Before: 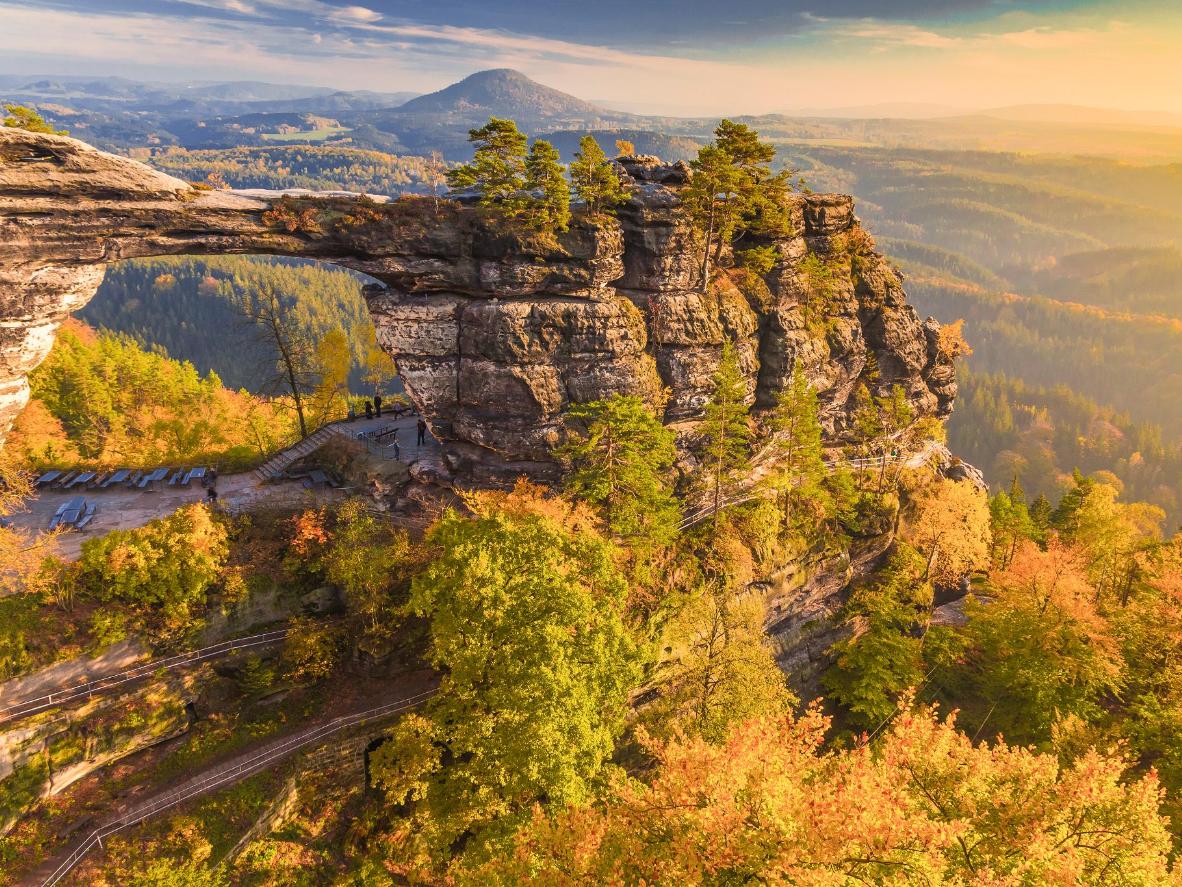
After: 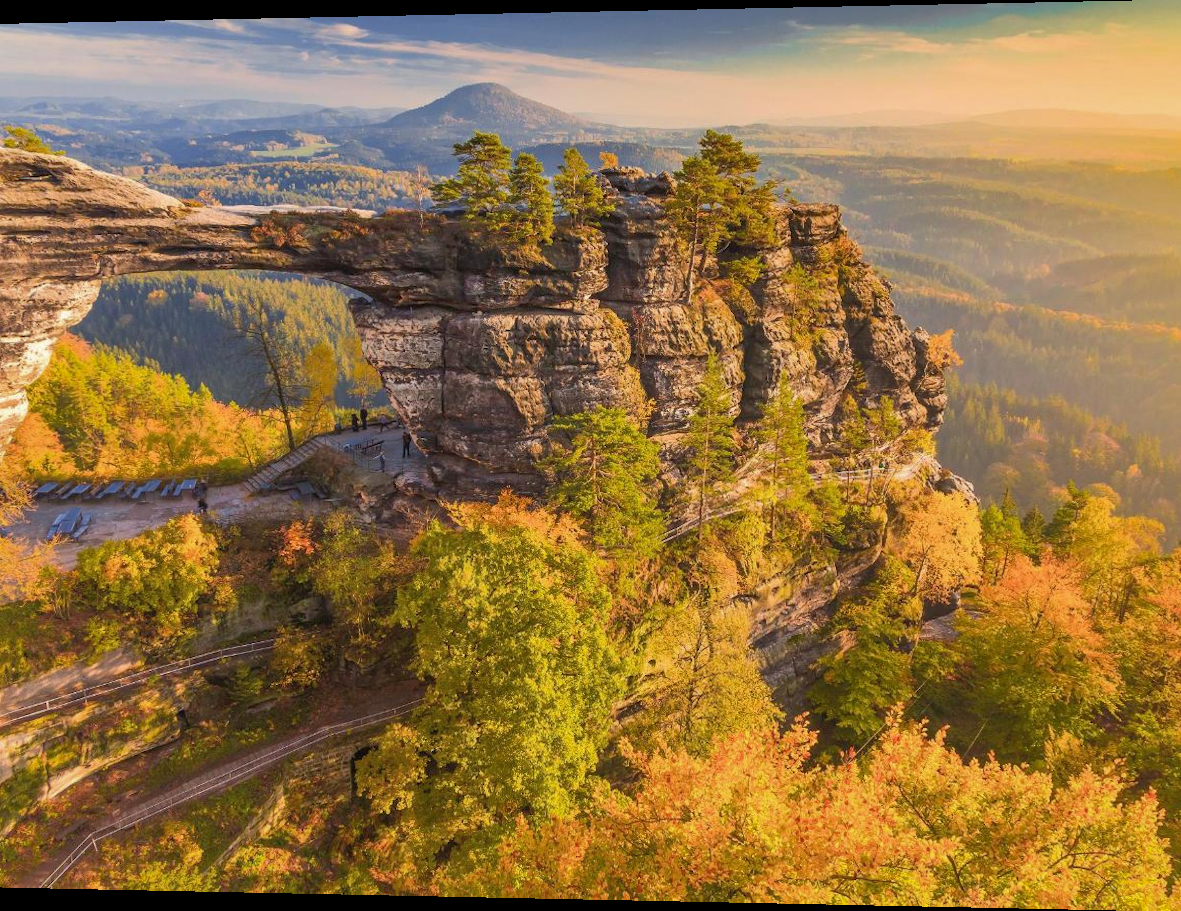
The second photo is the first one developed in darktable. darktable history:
shadows and highlights: on, module defaults
rotate and perspective: lens shift (horizontal) -0.055, automatic cropping off
